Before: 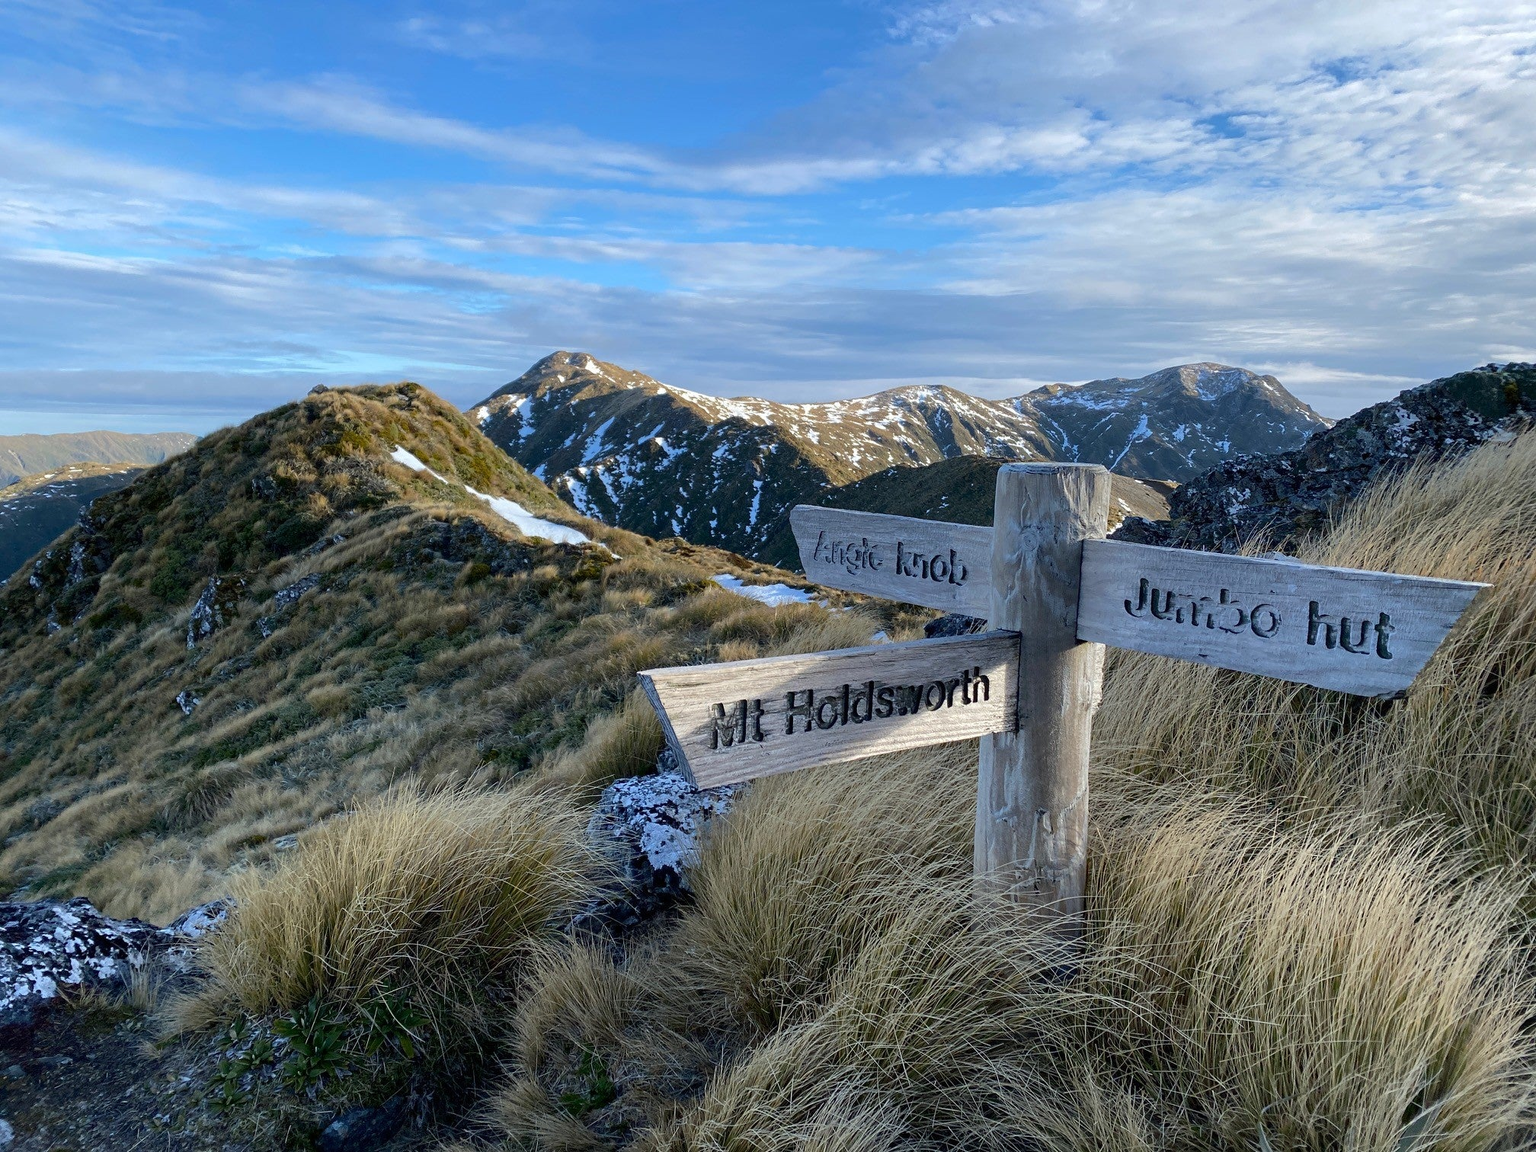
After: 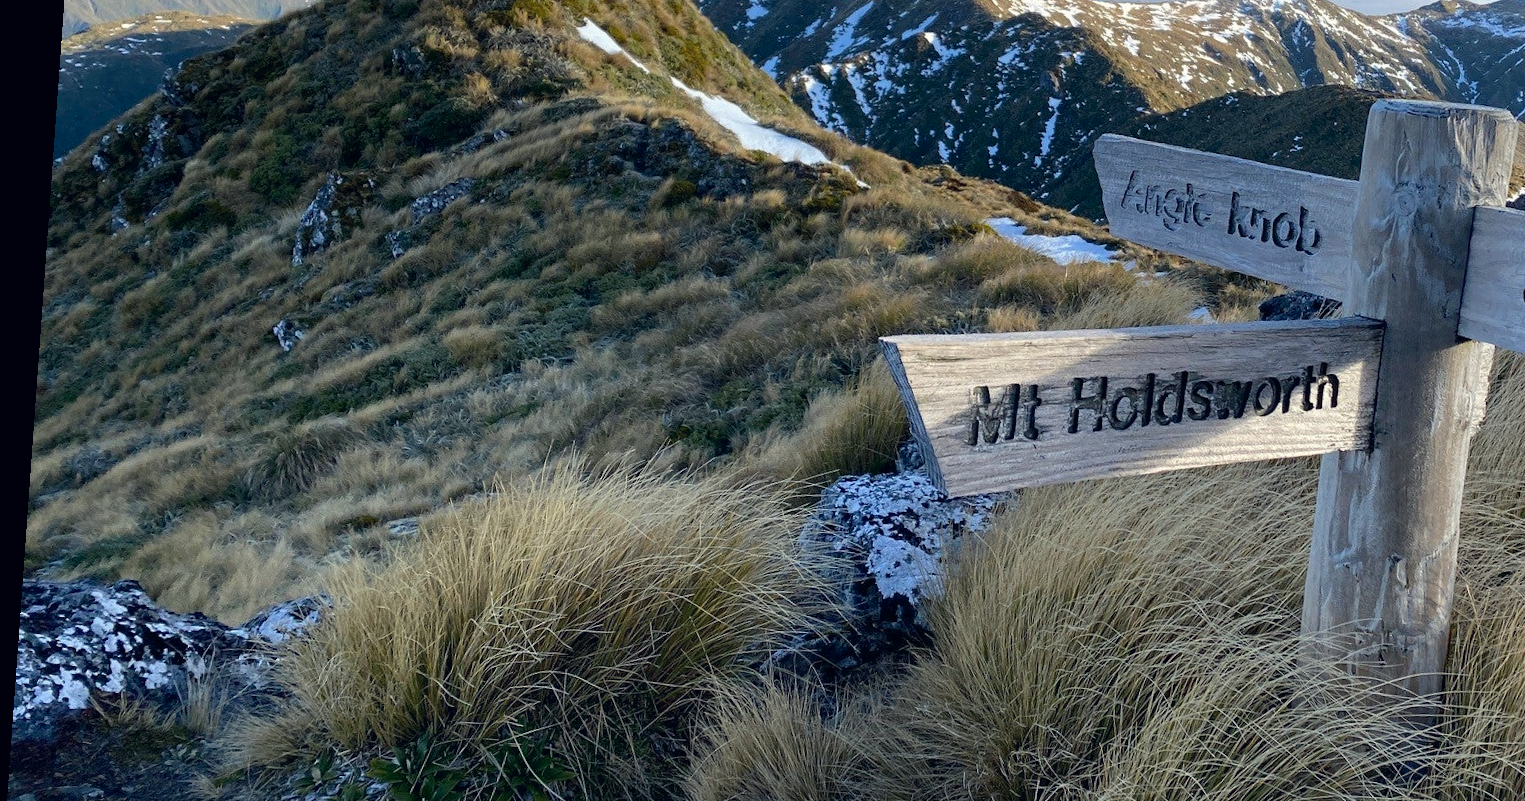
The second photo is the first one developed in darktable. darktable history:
color correction: highlights a* 0.207, highlights b* 2.7, shadows a* -0.874, shadows b* -4.78
crop: top 36.498%, right 27.964%, bottom 14.995%
rotate and perspective: rotation 4.1°, automatic cropping off
